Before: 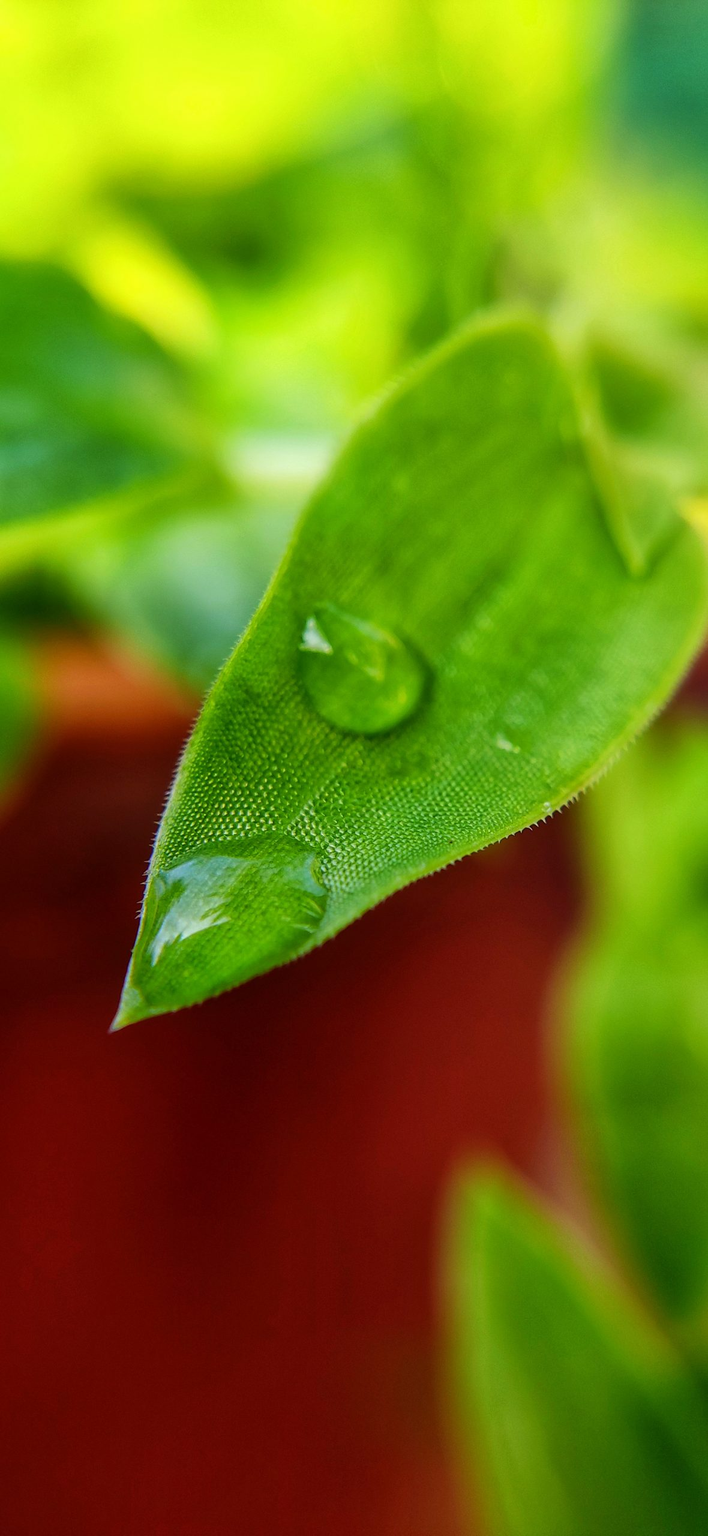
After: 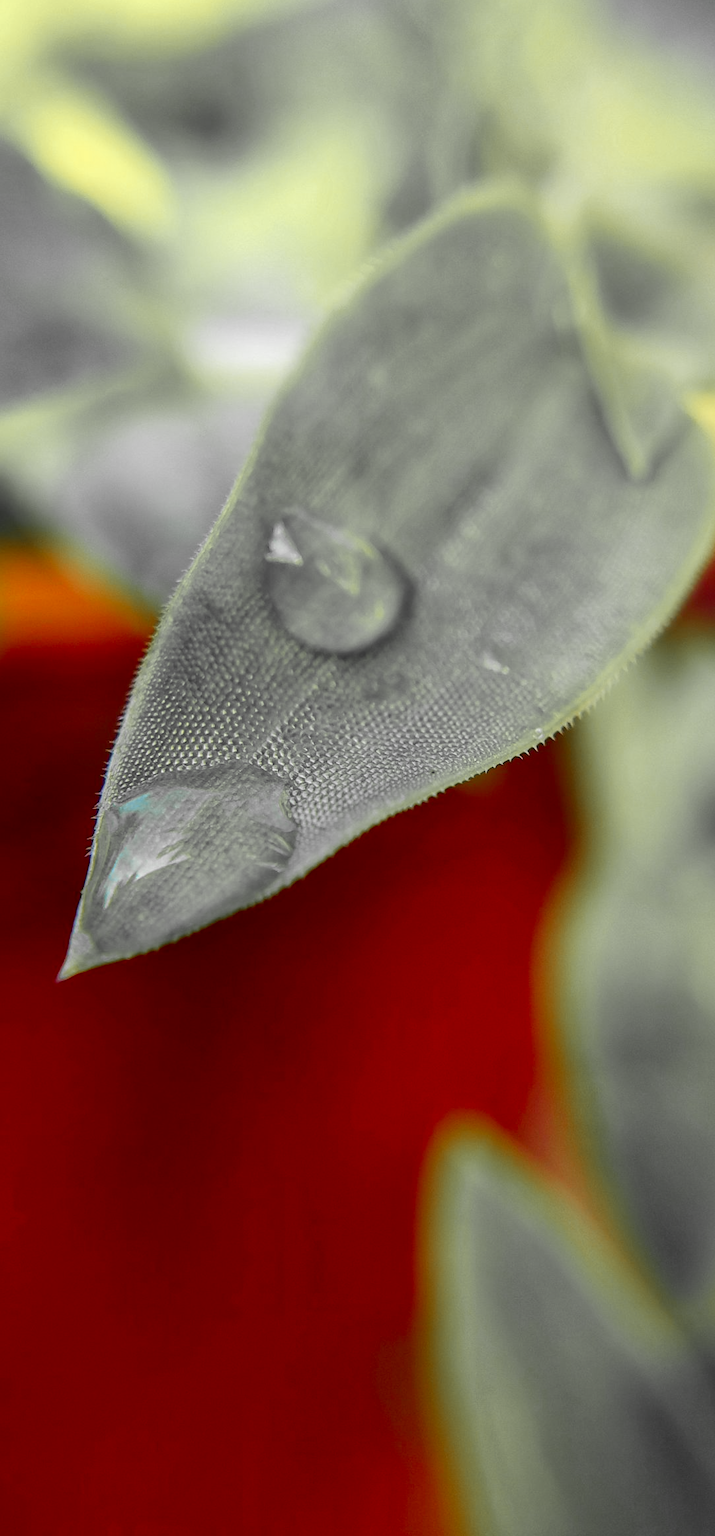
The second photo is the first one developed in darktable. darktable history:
crop and rotate: left 8.262%, top 9.226%
color zones: curves: ch1 [(0, 0.679) (0.143, 0.647) (0.286, 0.261) (0.378, -0.011) (0.571, 0.396) (0.714, 0.399) (0.857, 0.406) (1, 0.679)]
